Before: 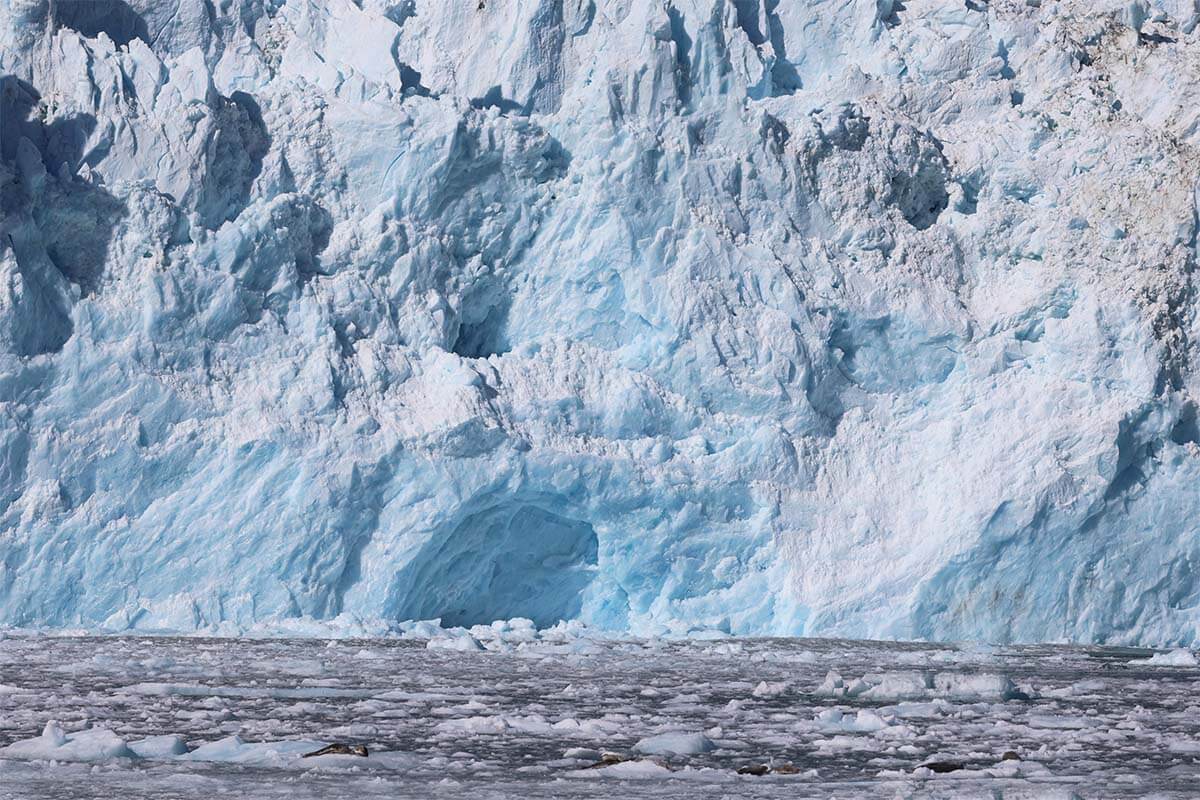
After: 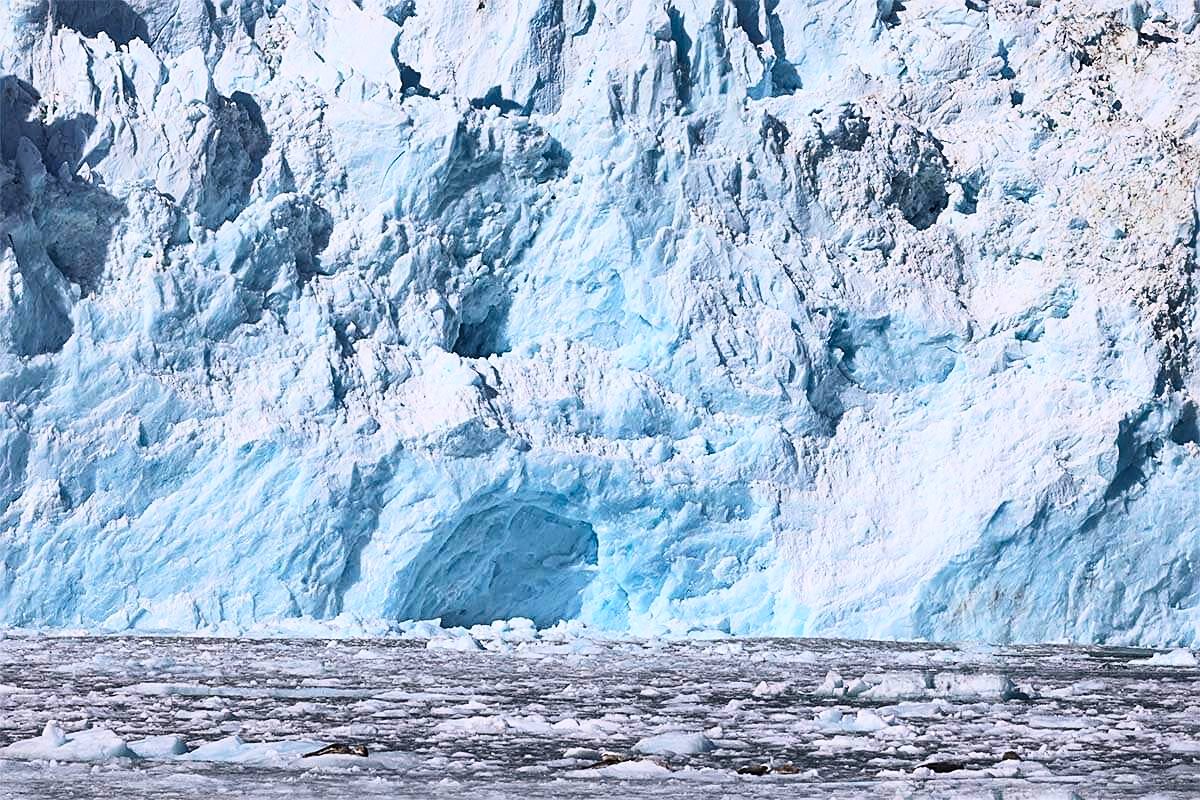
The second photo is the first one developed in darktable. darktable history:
shadows and highlights: shadows 24.75, highlights -48.07, soften with gaussian
sharpen: on, module defaults
base curve: curves: ch0 [(0, 0) (0.028, 0.03) (0.121, 0.232) (0.46, 0.748) (0.859, 0.968) (1, 1)]
tone equalizer: edges refinement/feathering 500, mask exposure compensation -1.57 EV, preserve details no
